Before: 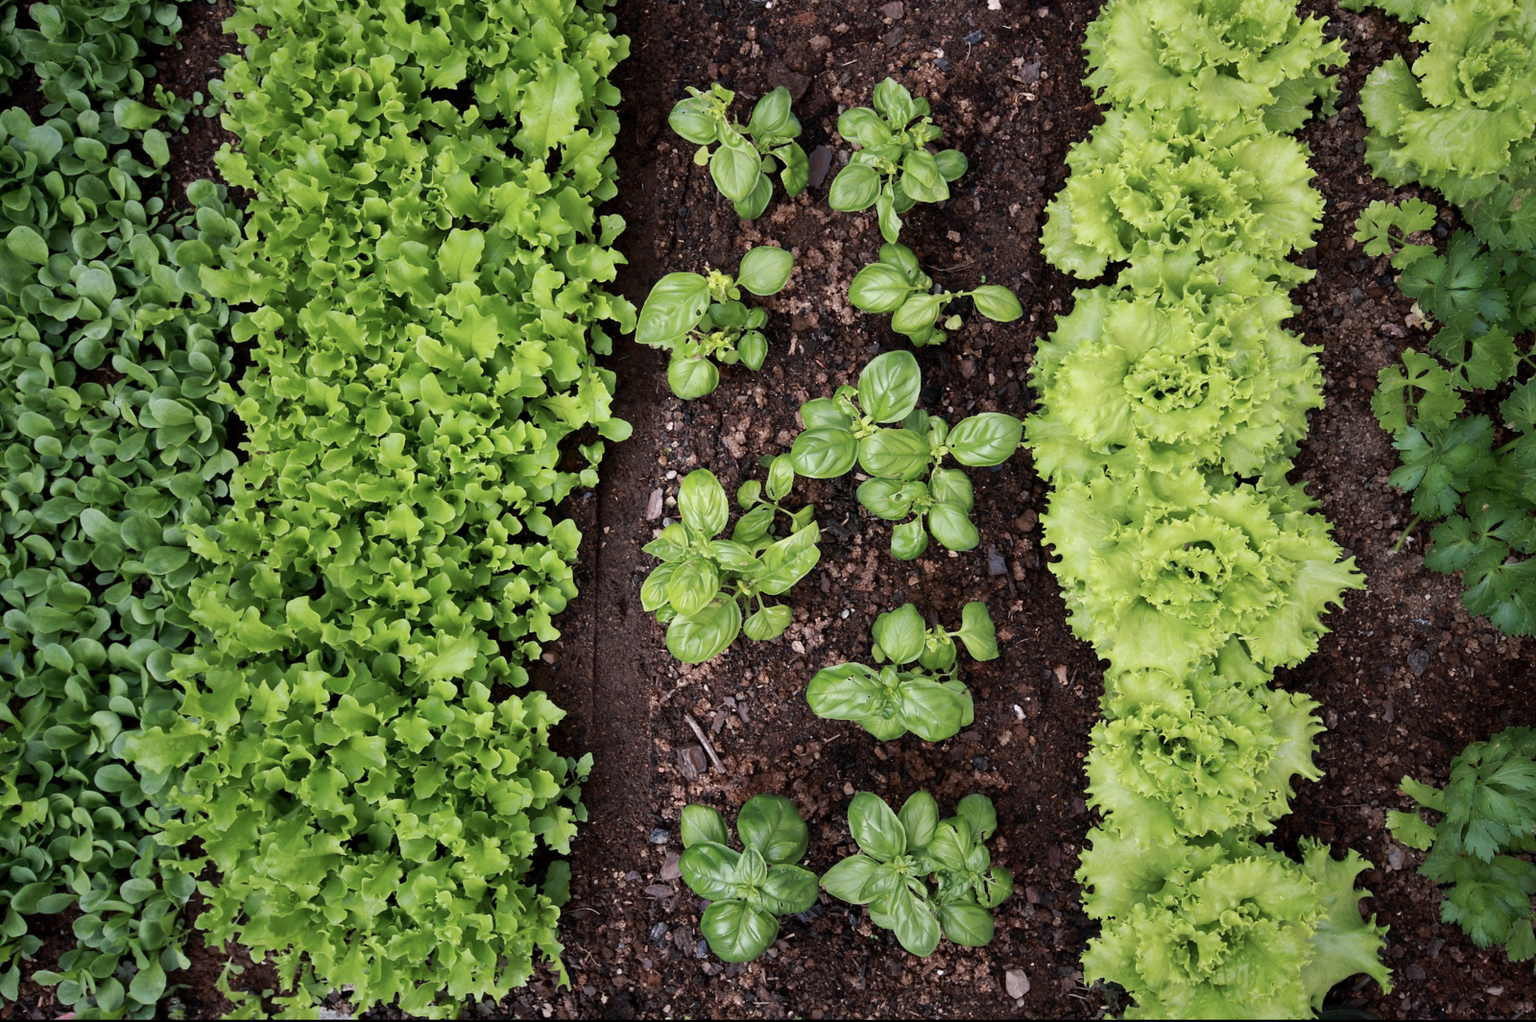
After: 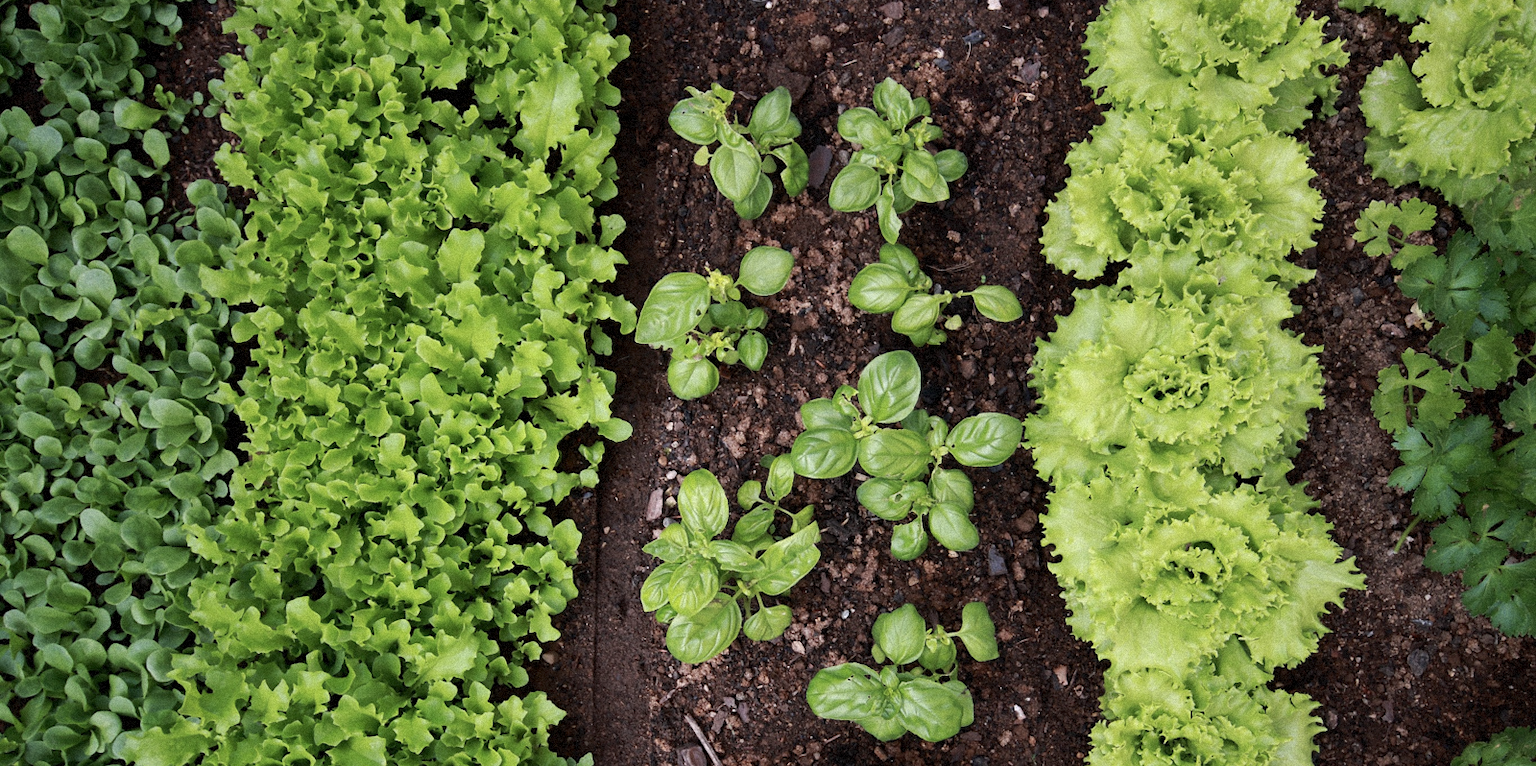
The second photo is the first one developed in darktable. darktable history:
crop: bottom 24.988%
grain: mid-tones bias 0%
